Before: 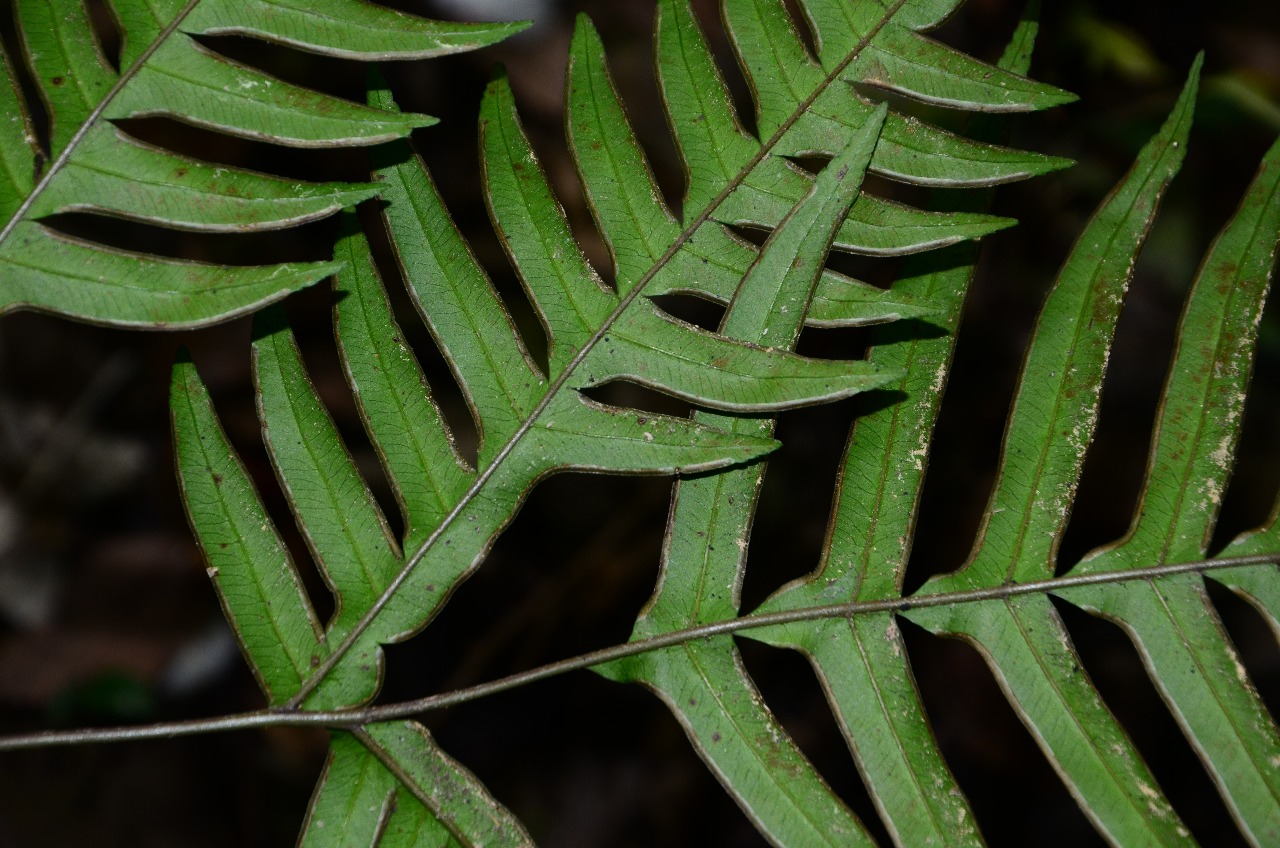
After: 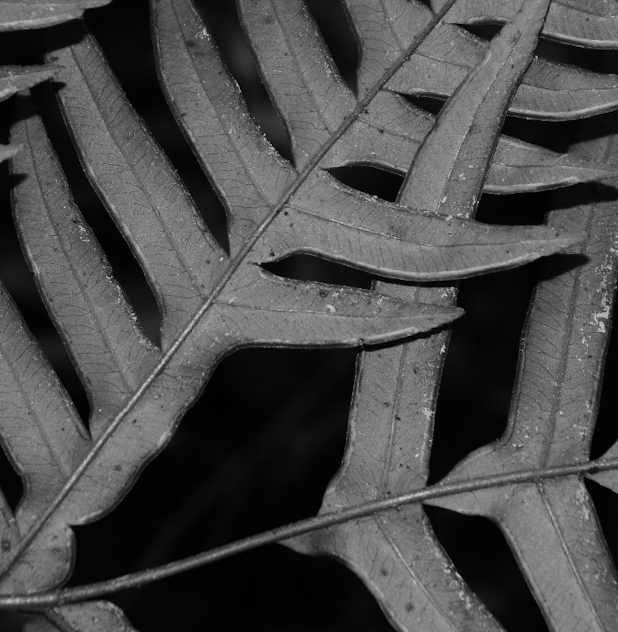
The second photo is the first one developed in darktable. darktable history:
monochrome: a -71.75, b 75.82
rotate and perspective: rotation -2°, crop left 0.022, crop right 0.978, crop top 0.049, crop bottom 0.951
crop and rotate: angle 0.02°, left 24.353%, top 13.219%, right 26.156%, bottom 8.224%
